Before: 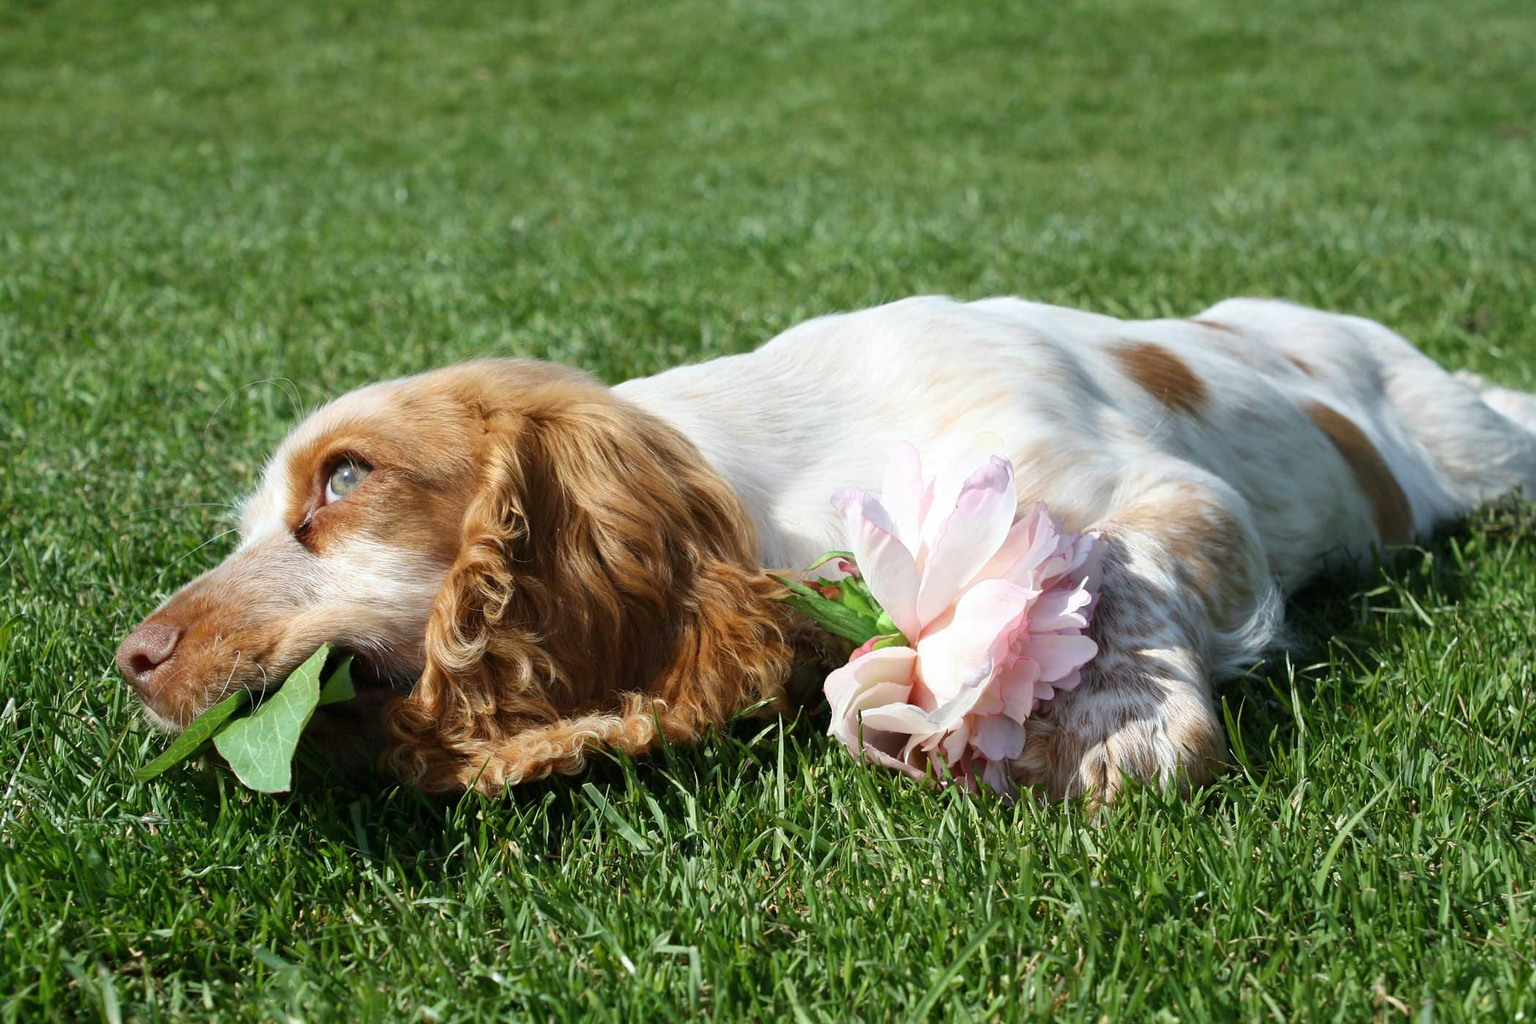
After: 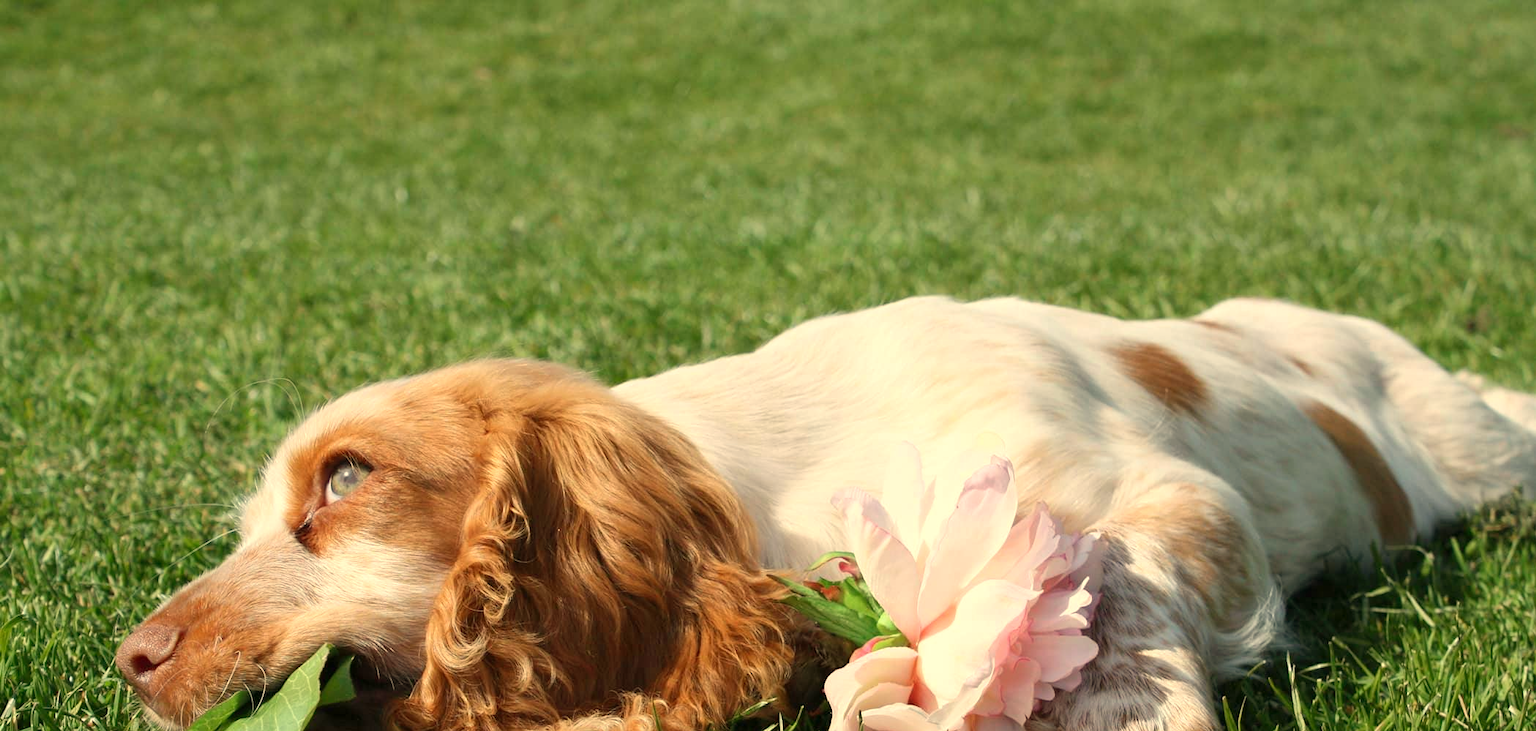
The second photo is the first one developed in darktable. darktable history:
levels: levels [0, 0.478, 1]
crop: bottom 28.576%
white balance: red 1.123, blue 0.83
local contrast: mode bilateral grid, contrast 20, coarseness 50, detail 102%, midtone range 0.2
